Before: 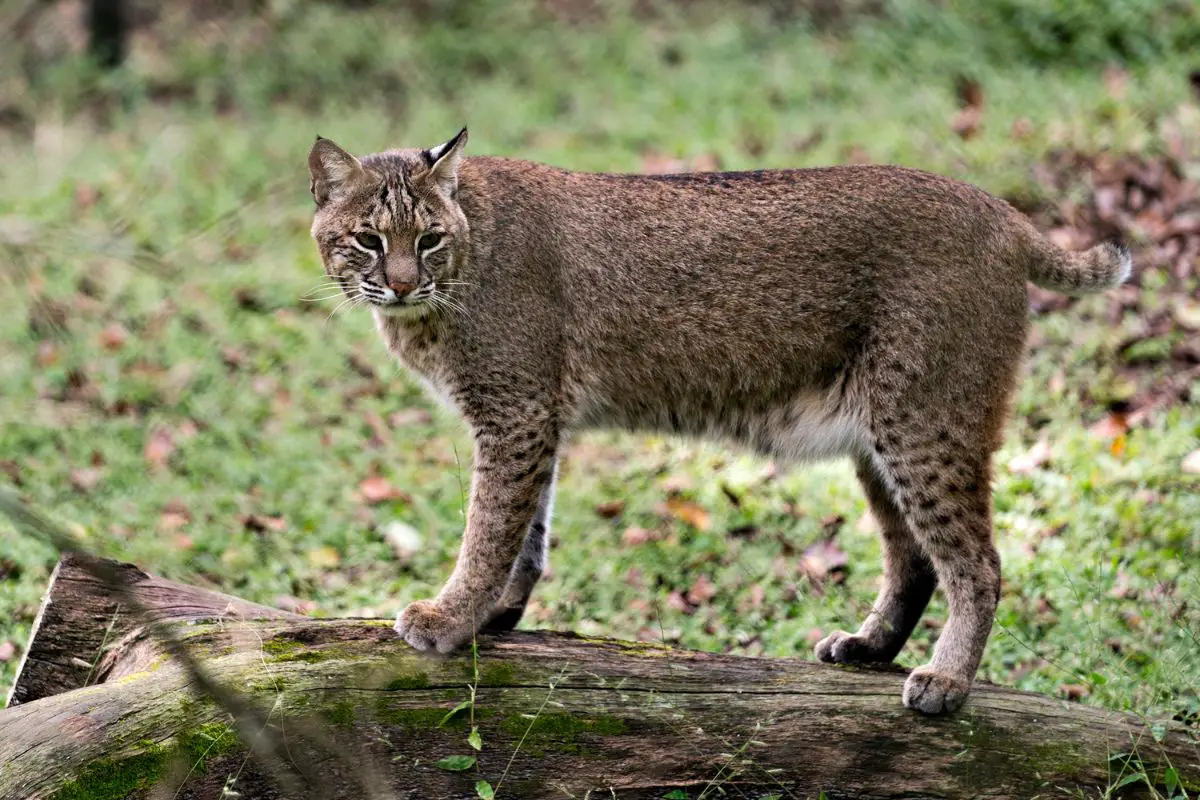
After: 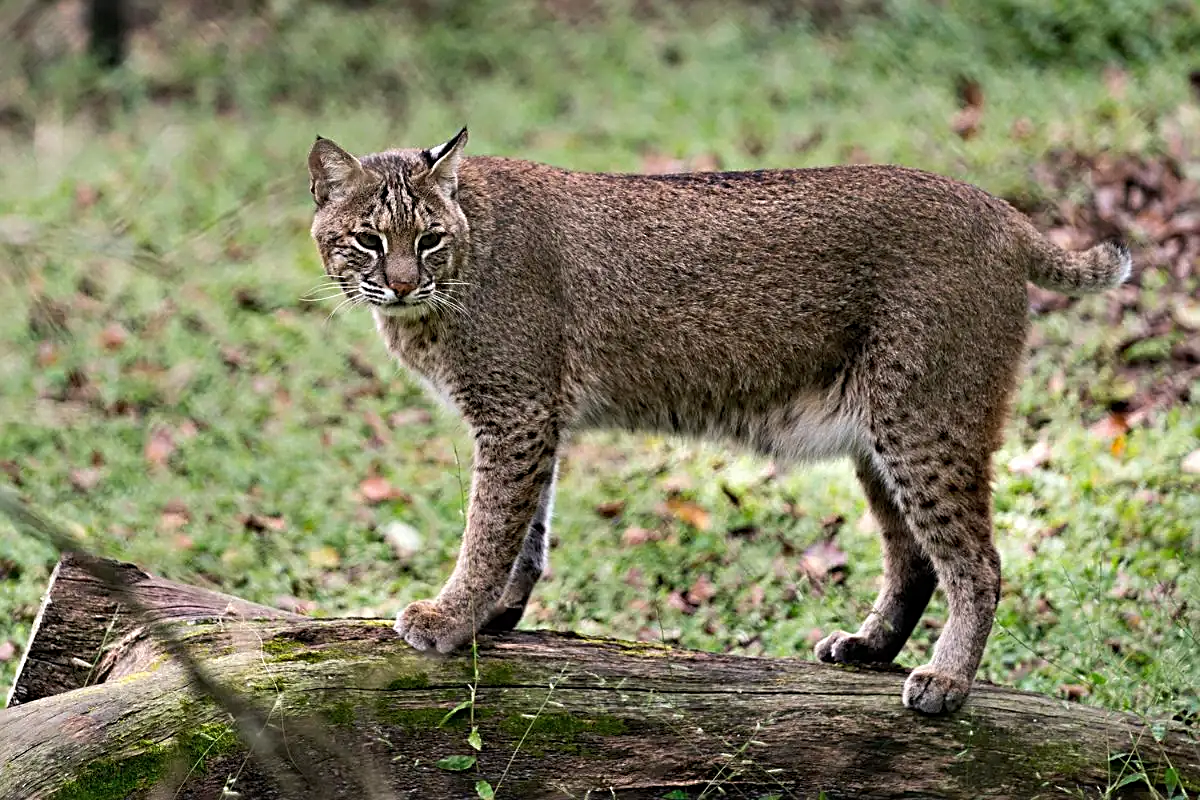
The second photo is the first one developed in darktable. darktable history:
sharpen: radius 2.536, amount 0.621
